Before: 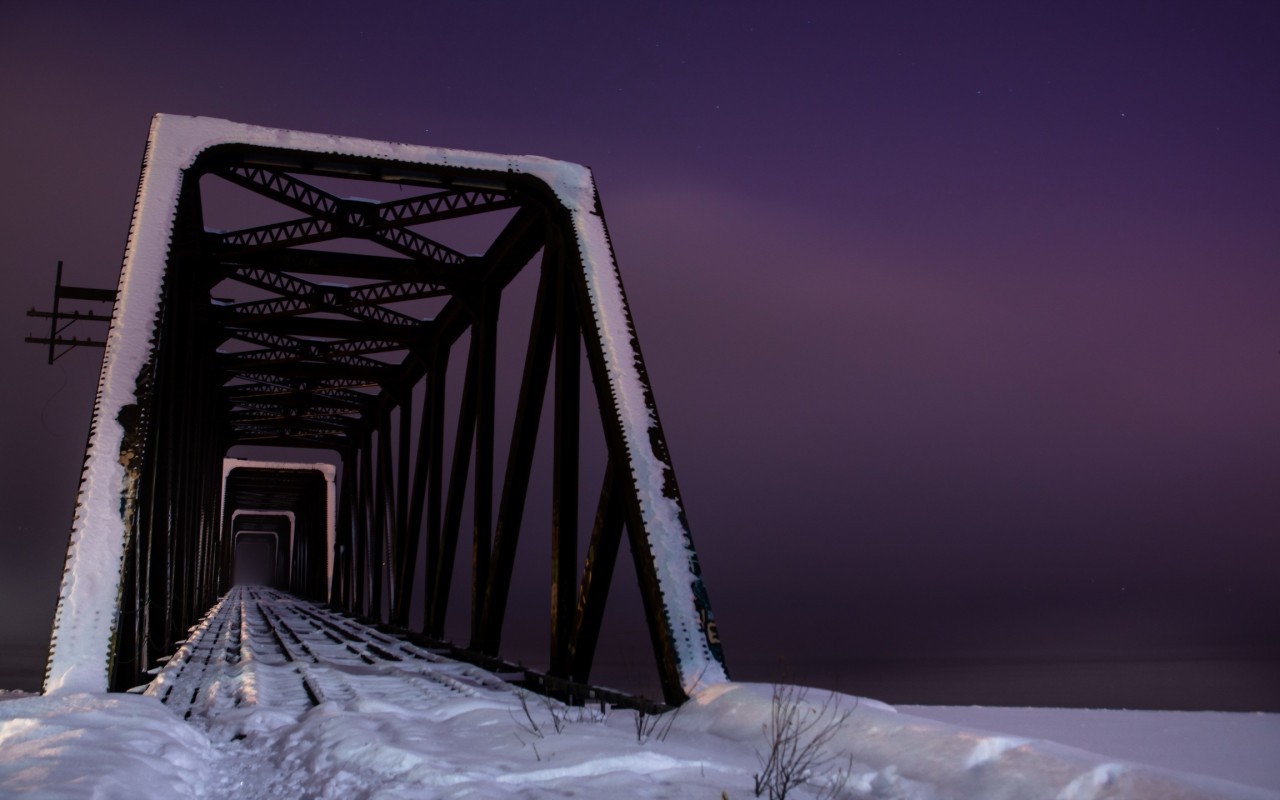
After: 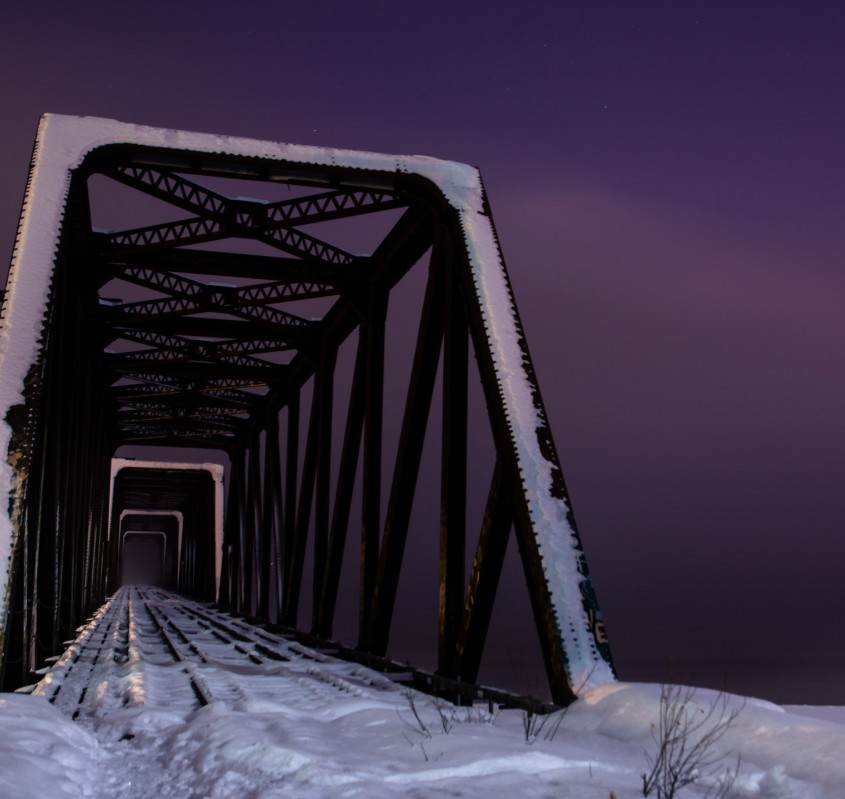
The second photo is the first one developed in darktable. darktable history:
crop and rotate: left 8.798%, right 25.178%
